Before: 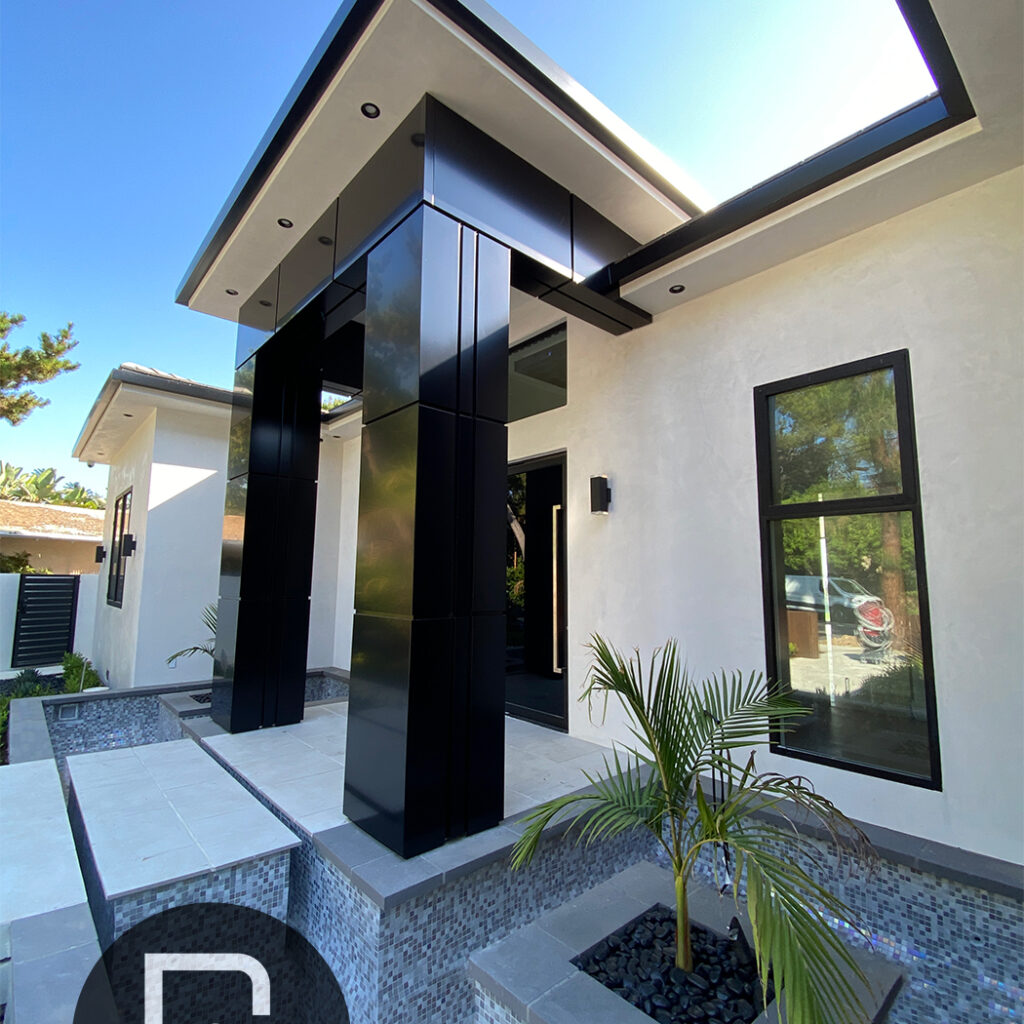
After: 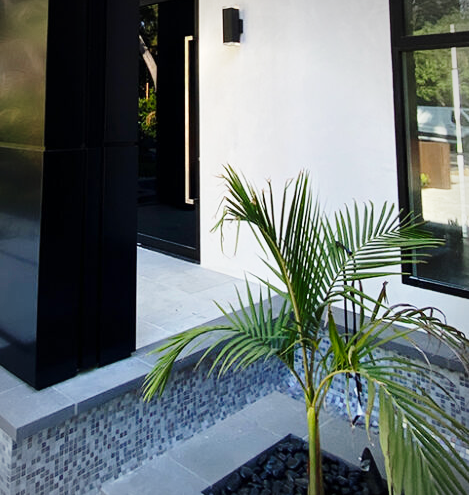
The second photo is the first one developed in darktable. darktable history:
crop: left 35.976%, top 45.819%, right 18.162%, bottom 5.807%
vignetting: fall-off radius 60%, automatic ratio true
base curve: curves: ch0 [(0, 0) (0.028, 0.03) (0.121, 0.232) (0.46, 0.748) (0.859, 0.968) (1, 1)], preserve colors none
